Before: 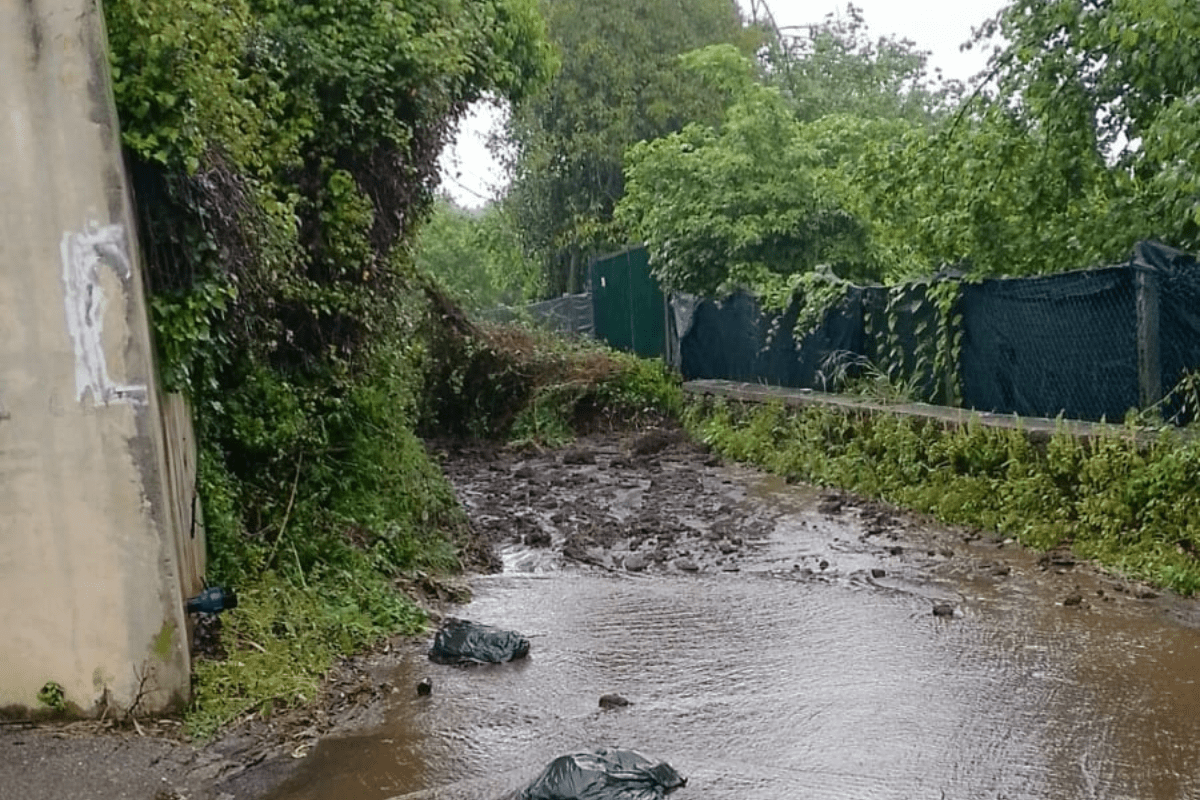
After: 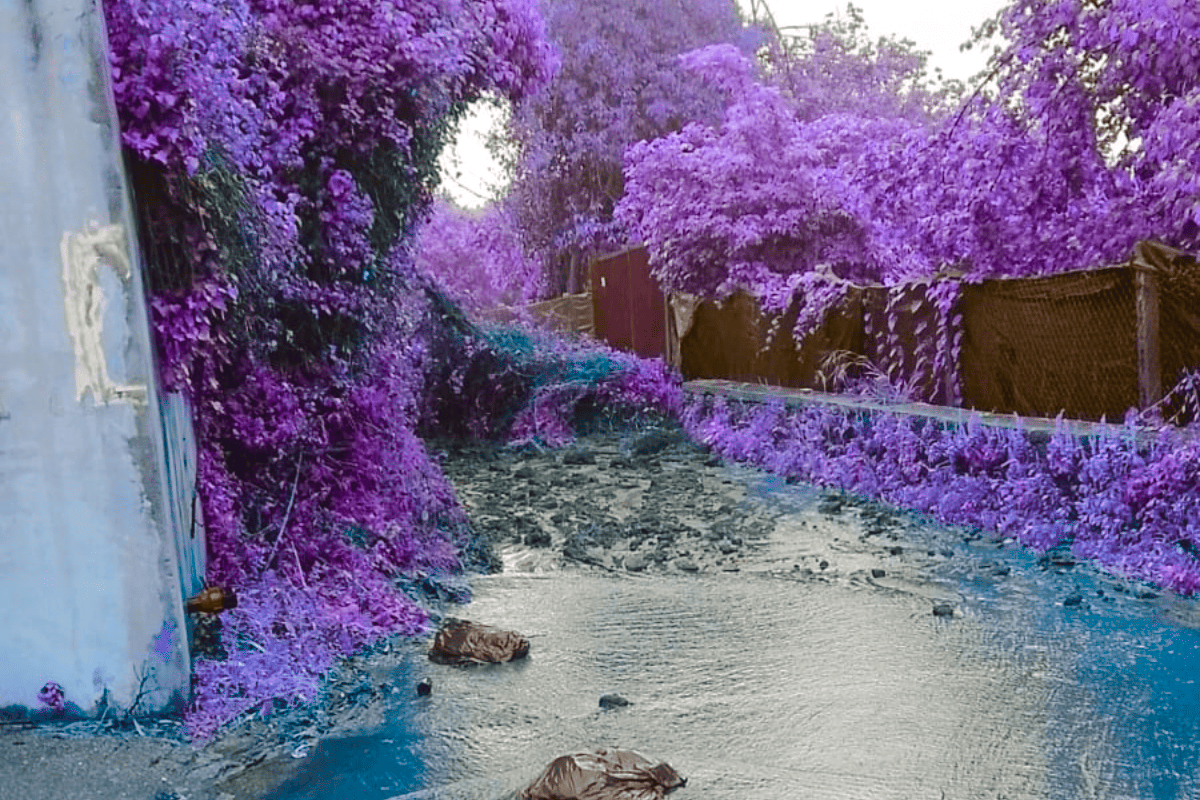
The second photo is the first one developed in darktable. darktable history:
color balance rgb: global offset › luminance 0.218%, perceptual saturation grading › global saturation 20%, perceptual saturation grading › highlights -25.707%, perceptual saturation grading › shadows 50.287%, hue shift 178.11°, perceptual brilliance grading › mid-tones 9.724%, perceptual brilliance grading › shadows 15.045%, global vibrance 49.873%, contrast 0.742%
